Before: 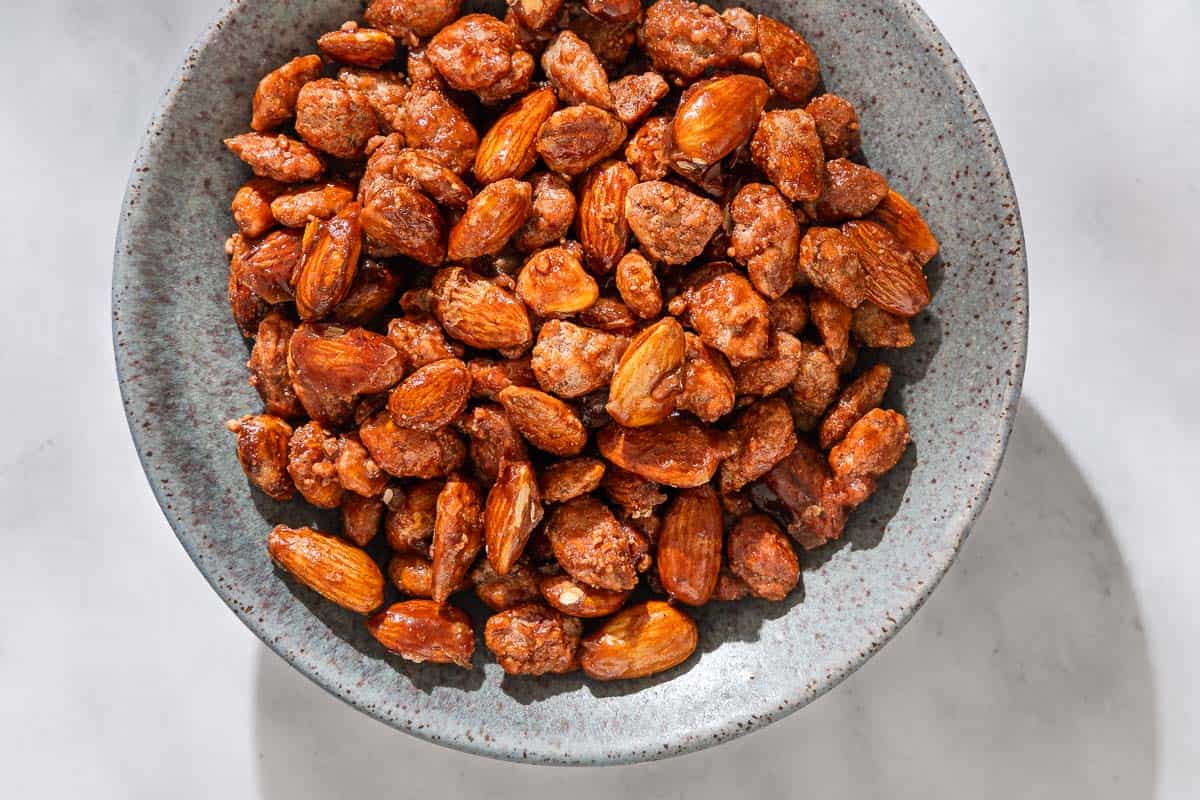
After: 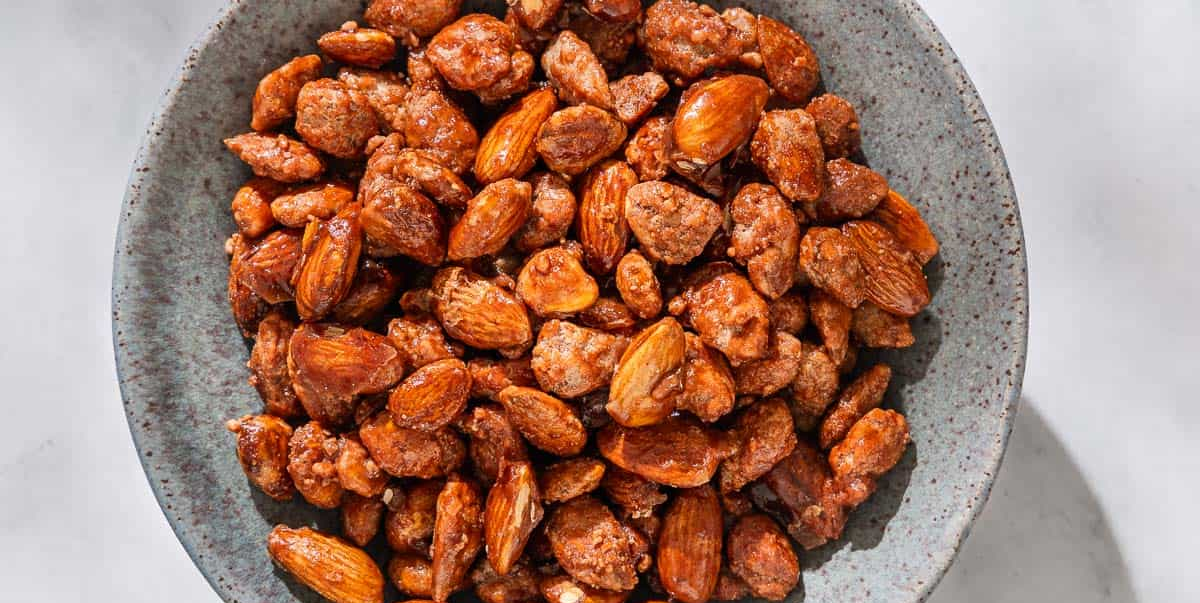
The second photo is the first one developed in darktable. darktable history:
crop: bottom 24.613%
